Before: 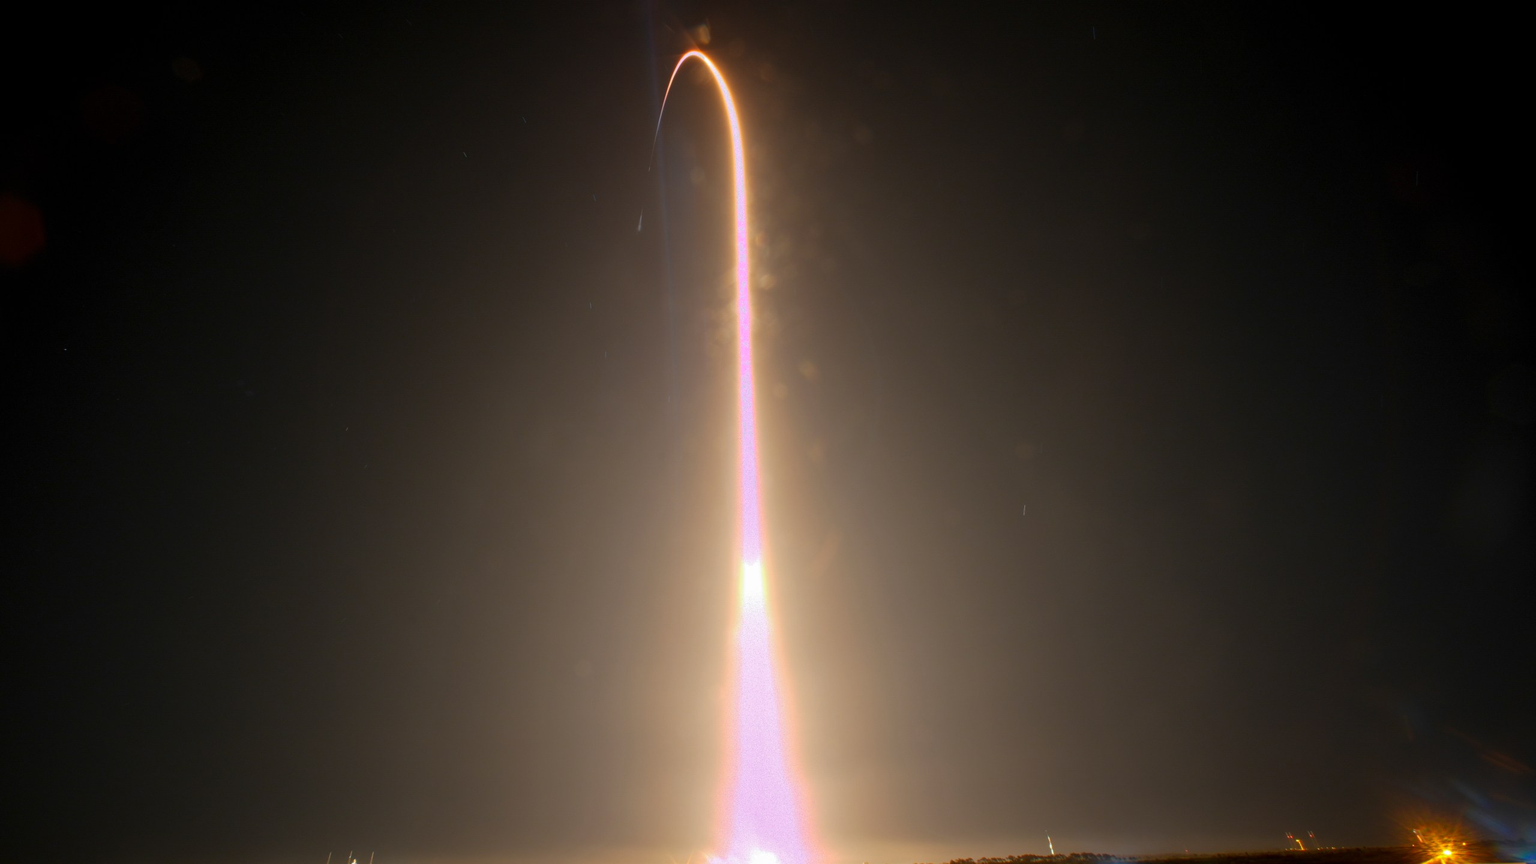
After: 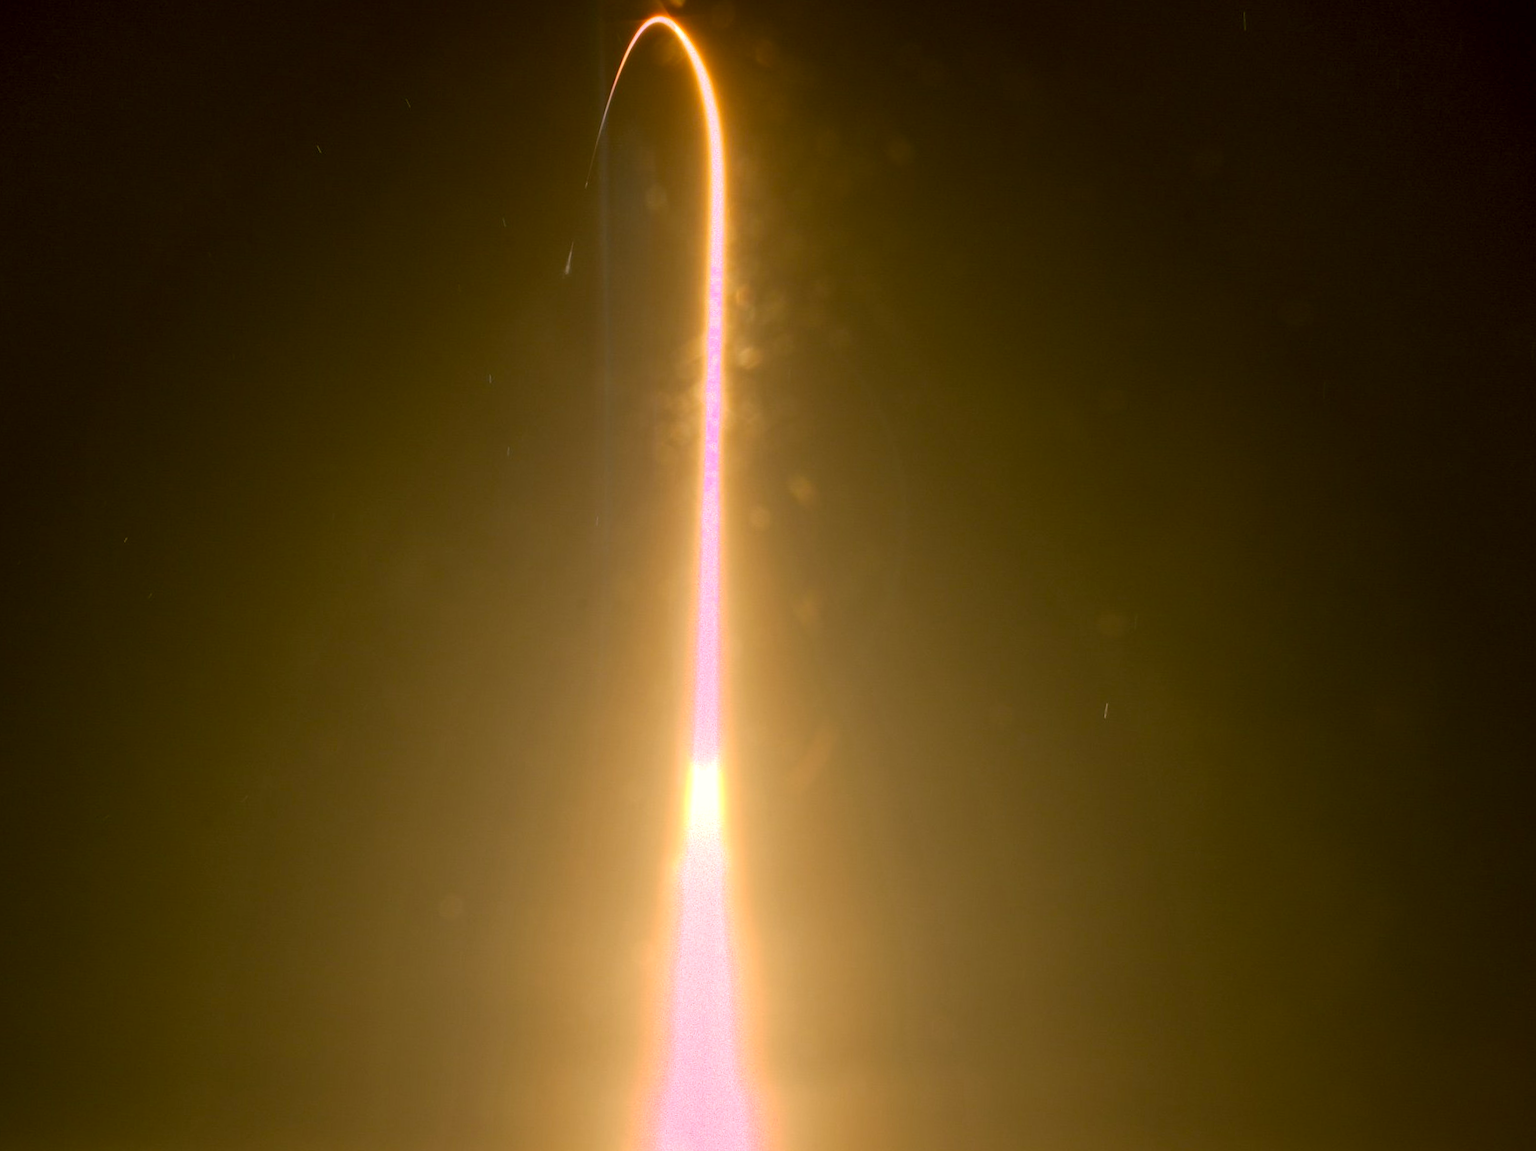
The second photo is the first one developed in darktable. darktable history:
color calibration: illuminant same as pipeline (D50), adaptation XYZ, x 0.345, y 0.359, temperature 5017.34 K
color correction: highlights a* 8.39, highlights b* 15.18, shadows a* -0.643, shadows b* 26.53
exposure: compensate highlight preservation false
local contrast: highlights 55%, shadows 52%, detail 130%, midtone range 0.445
haze removal: compatibility mode true, adaptive false
crop and rotate: angle -3.06°, left 13.958%, top 0.019%, right 11.04%, bottom 0.036%
shadows and highlights: radius 333.78, shadows 63.28, highlights 4.69, compress 88.05%, soften with gaussian
